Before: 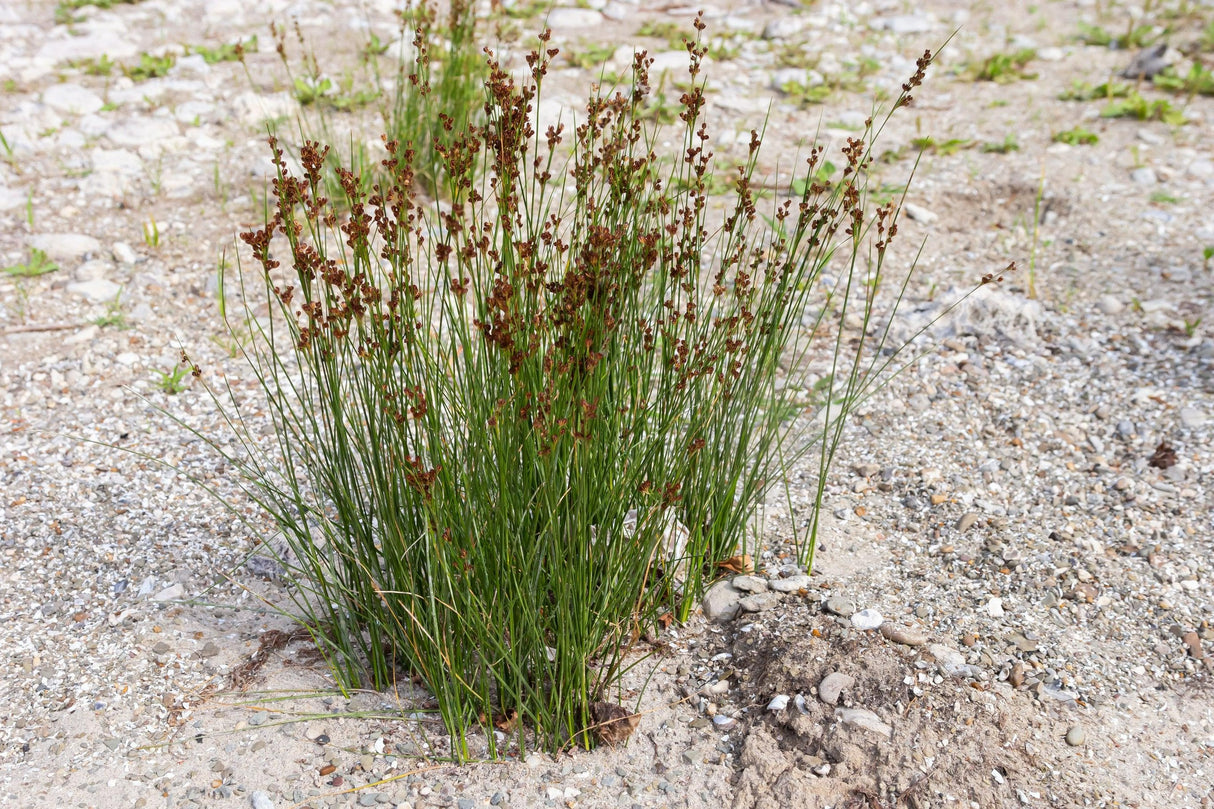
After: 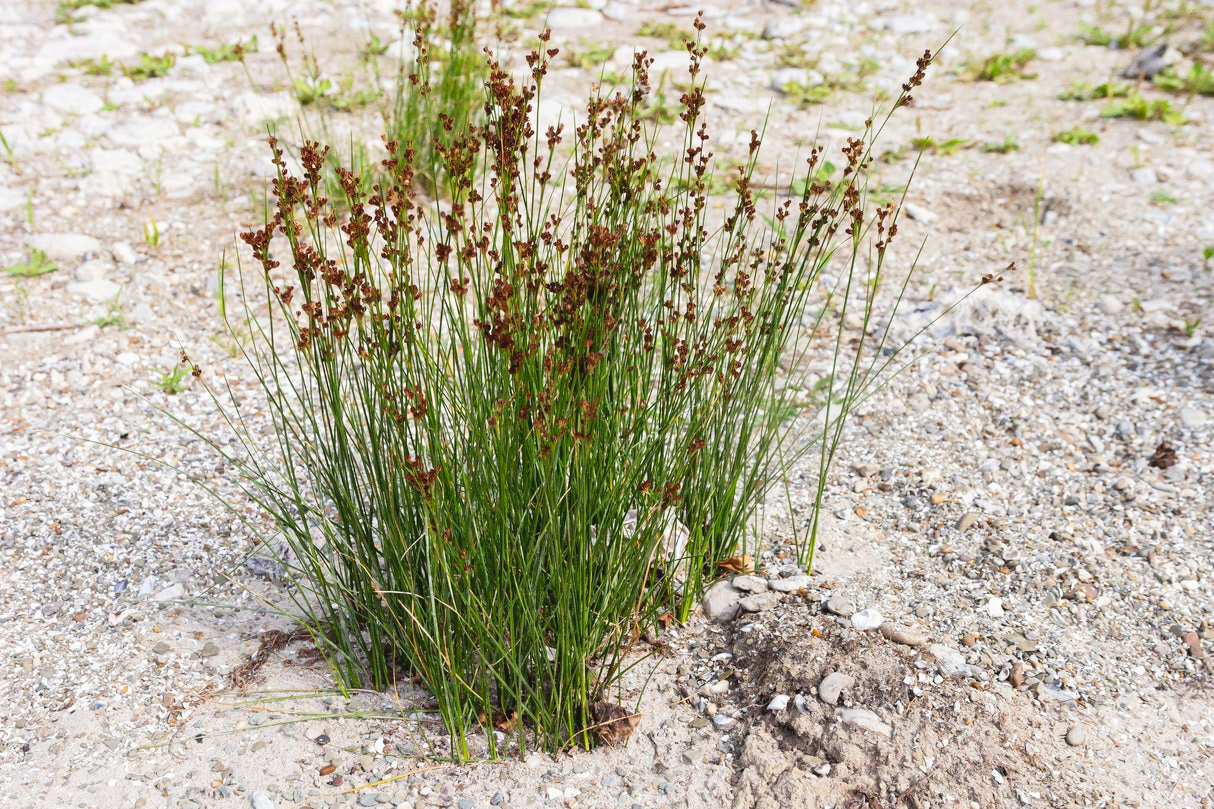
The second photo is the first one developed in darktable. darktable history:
tone curve: curves: ch0 [(0, 0.036) (0.119, 0.115) (0.466, 0.498) (0.715, 0.767) (0.817, 0.865) (1, 0.998)]; ch1 [(0, 0) (0.377, 0.424) (0.442, 0.491) (0.487, 0.498) (0.514, 0.512) (0.536, 0.577) (0.66, 0.724) (1, 1)]; ch2 [(0, 0) (0.38, 0.405) (0.463, 0.443) (0.492, 0.486) (0.526, 0.541) (0.578, 0.598) (1, 1)], preserve colors none
